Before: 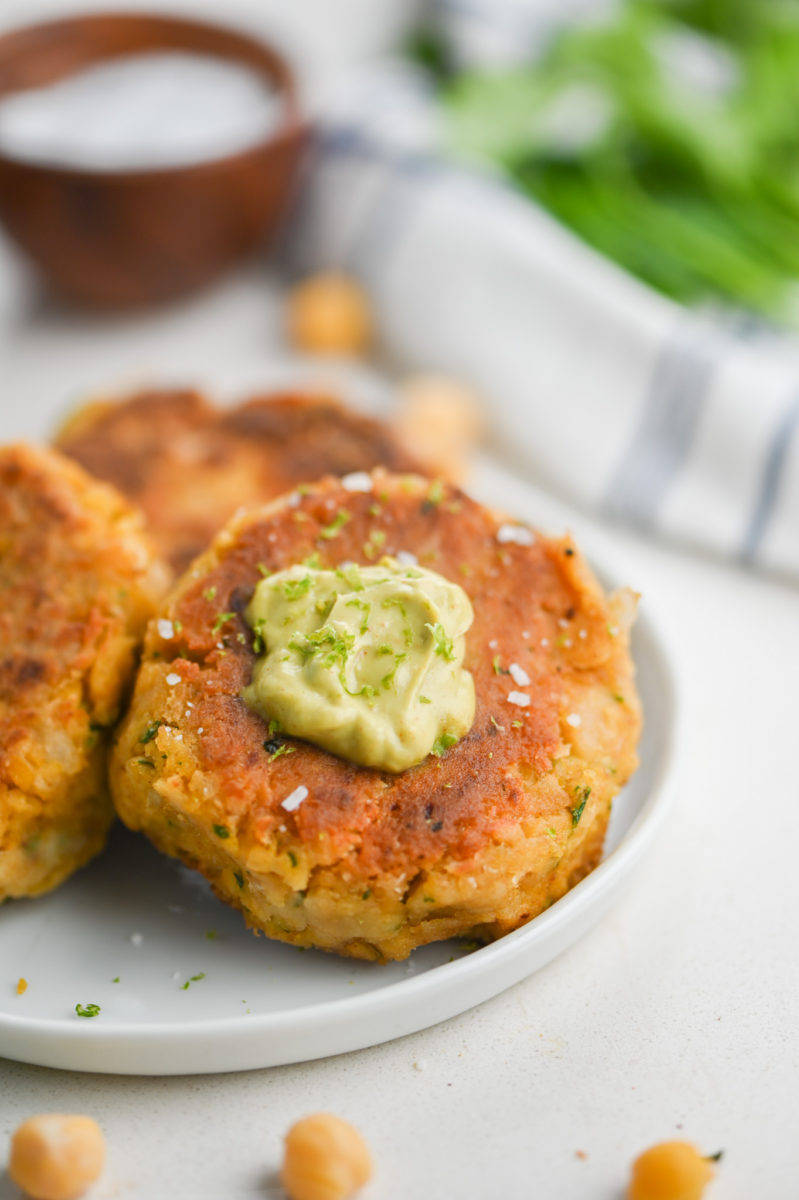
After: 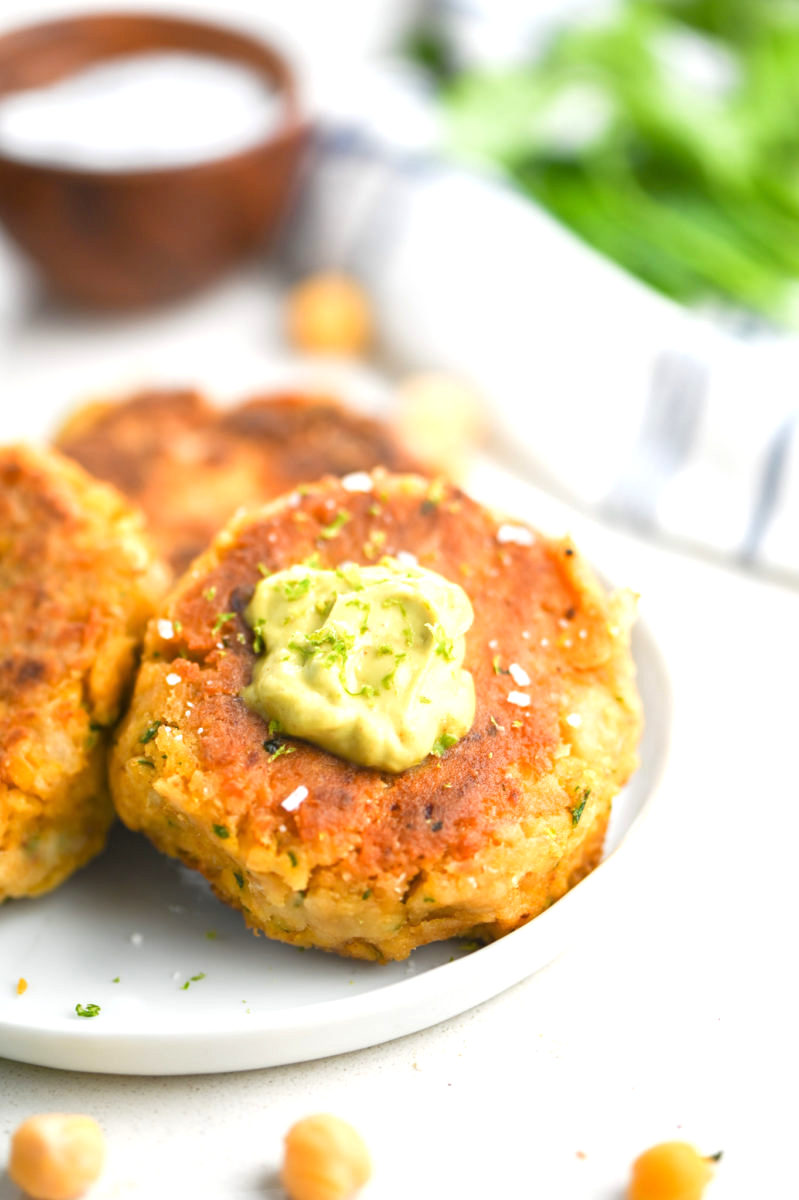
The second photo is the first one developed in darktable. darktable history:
exposure: exposure 0.699 EV, compensate highlight preservation false
